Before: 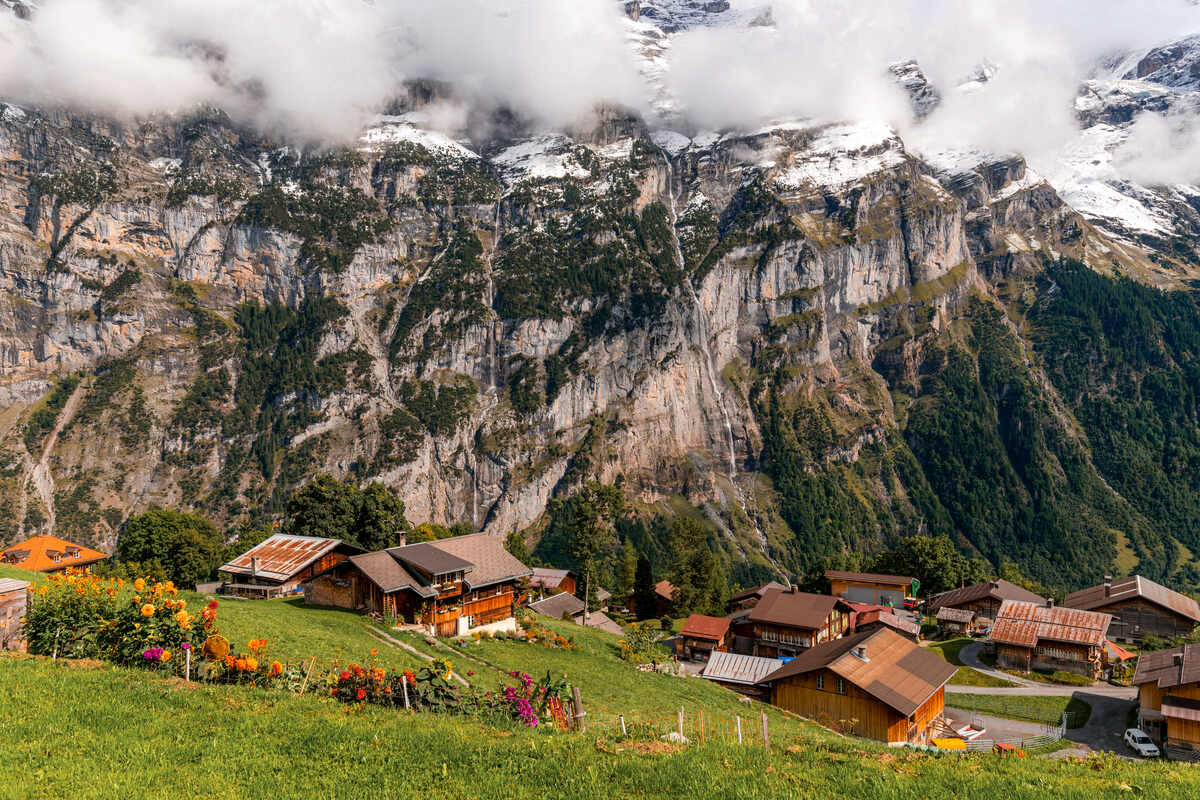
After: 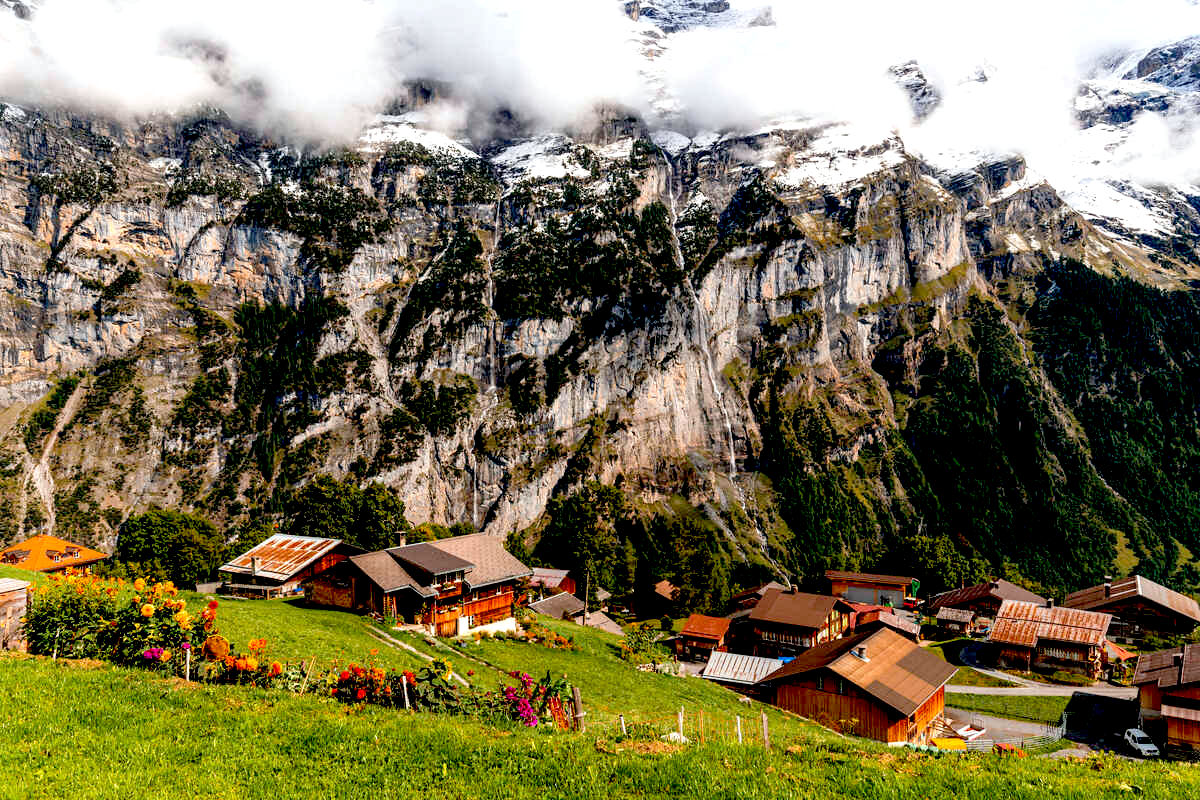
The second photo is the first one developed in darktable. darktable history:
white balance: red 0.978, blue 0.999
exposure: black level correction 0.04, exposure 0.5 EV, compensate highlight preservation false
